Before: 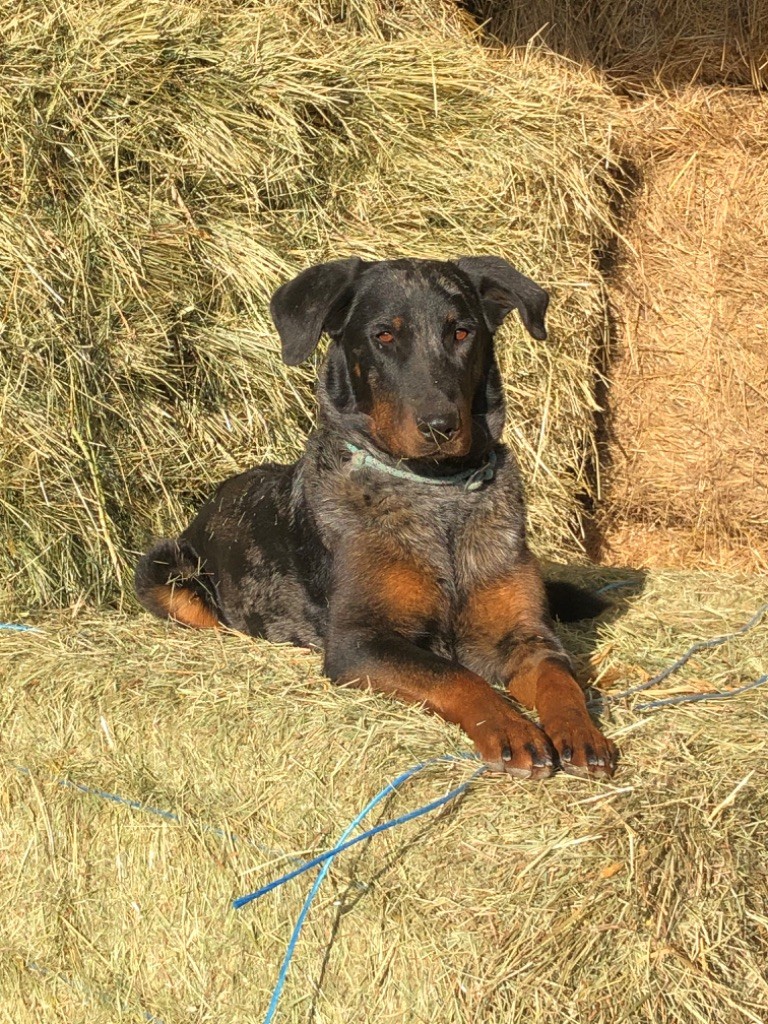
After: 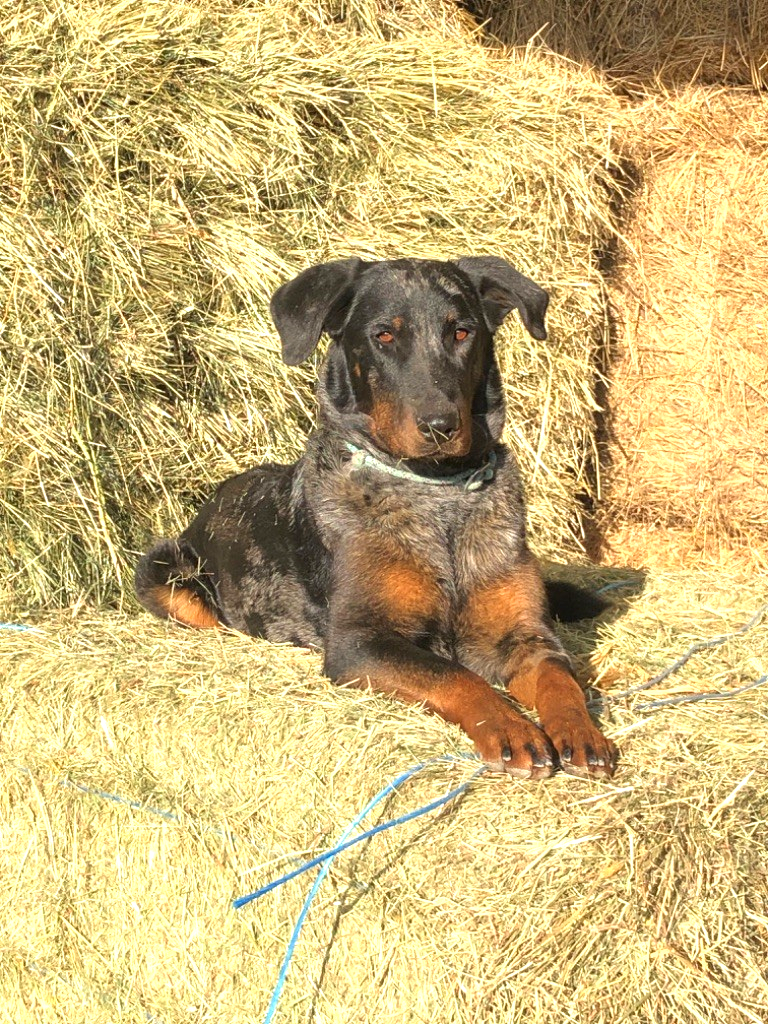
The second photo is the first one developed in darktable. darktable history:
exposure: exposure 0.78 EV, compensate highlight preservation false
